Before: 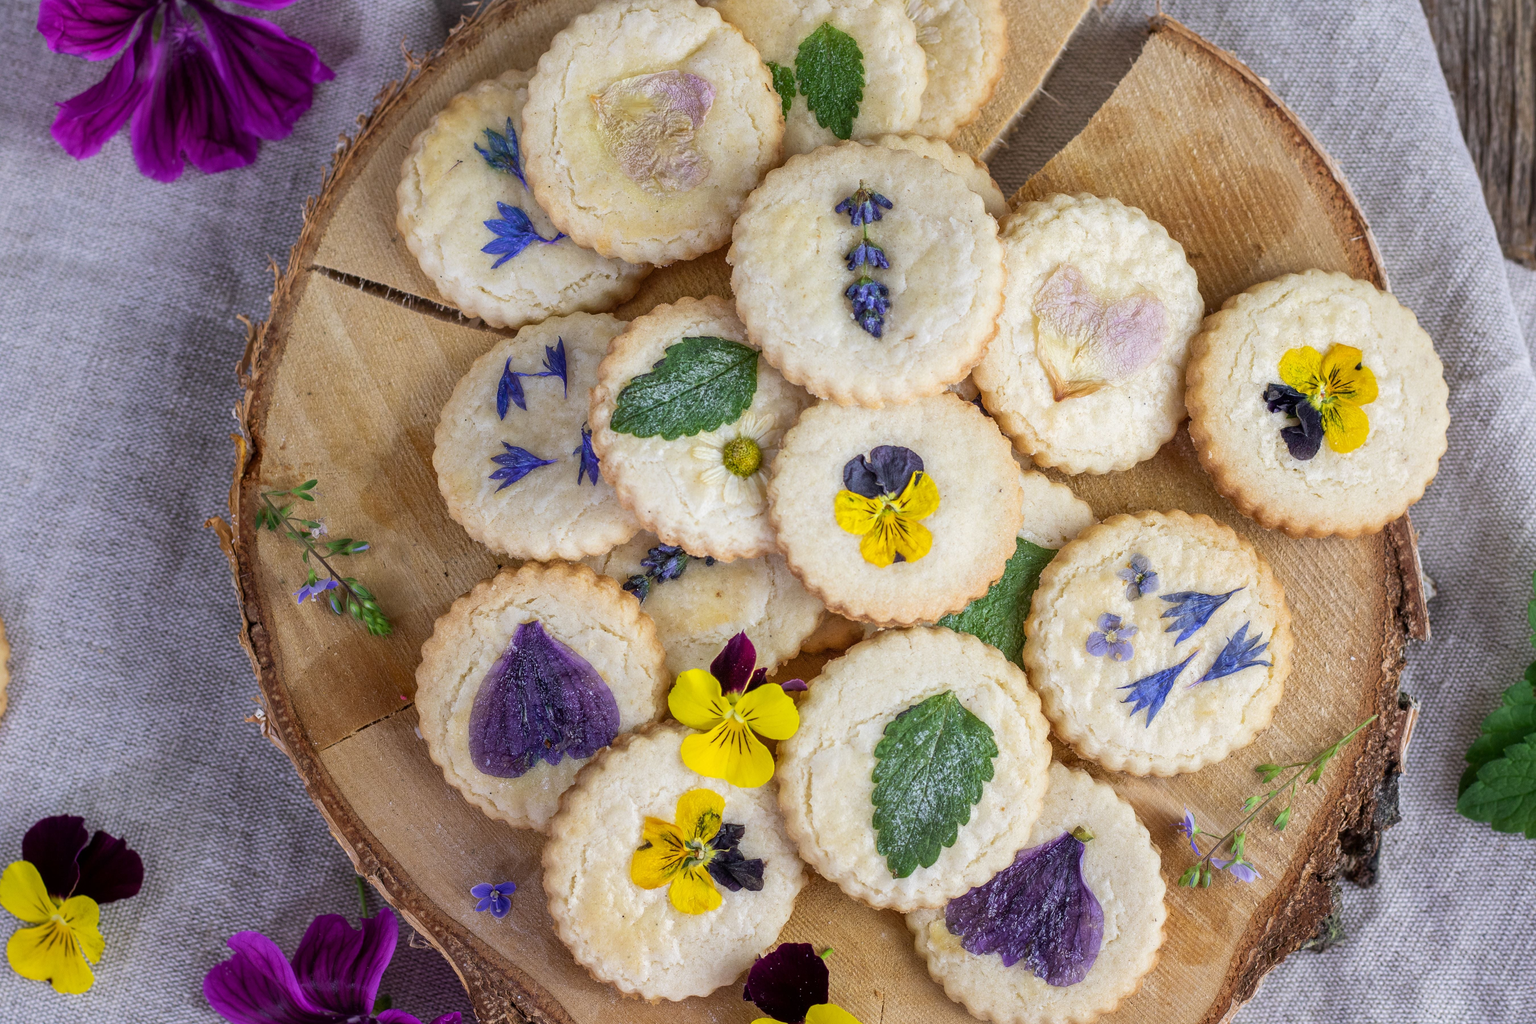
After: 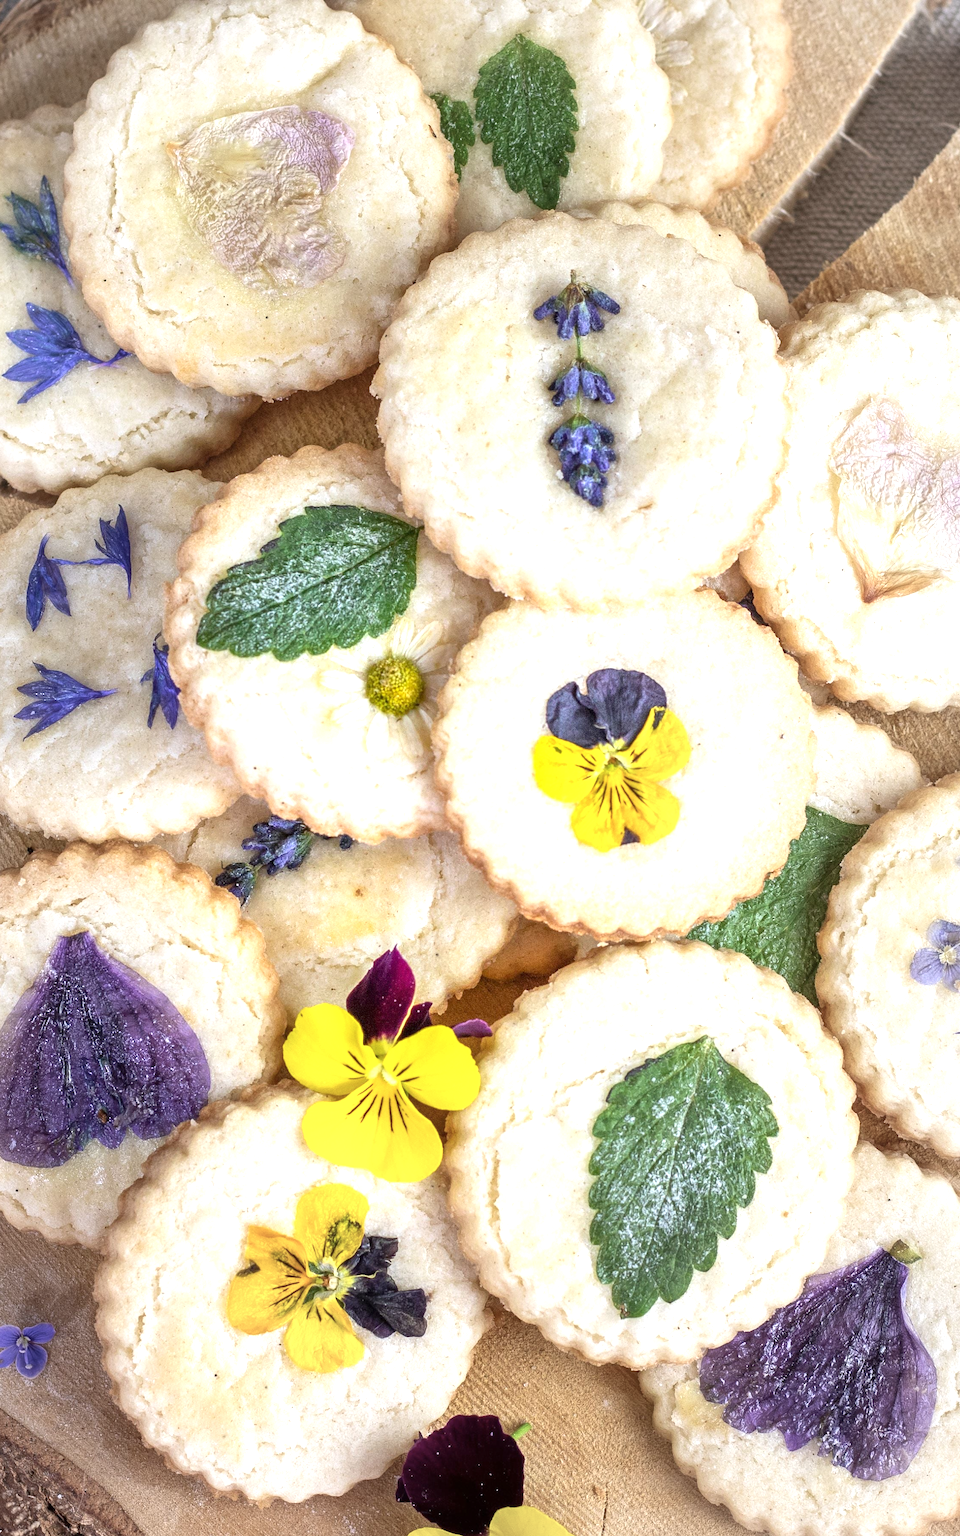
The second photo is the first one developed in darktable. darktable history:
crop: left 31.229%, right 27.105%
exposure: exposure 0.921 EV, compensate highlight preservation false
vignetting: fall-off start 18.21%, fall-off radius 137.95%, brightness -0.207, center (-0.078, 0.066), width/height ratio 0.62, shape 0.59
